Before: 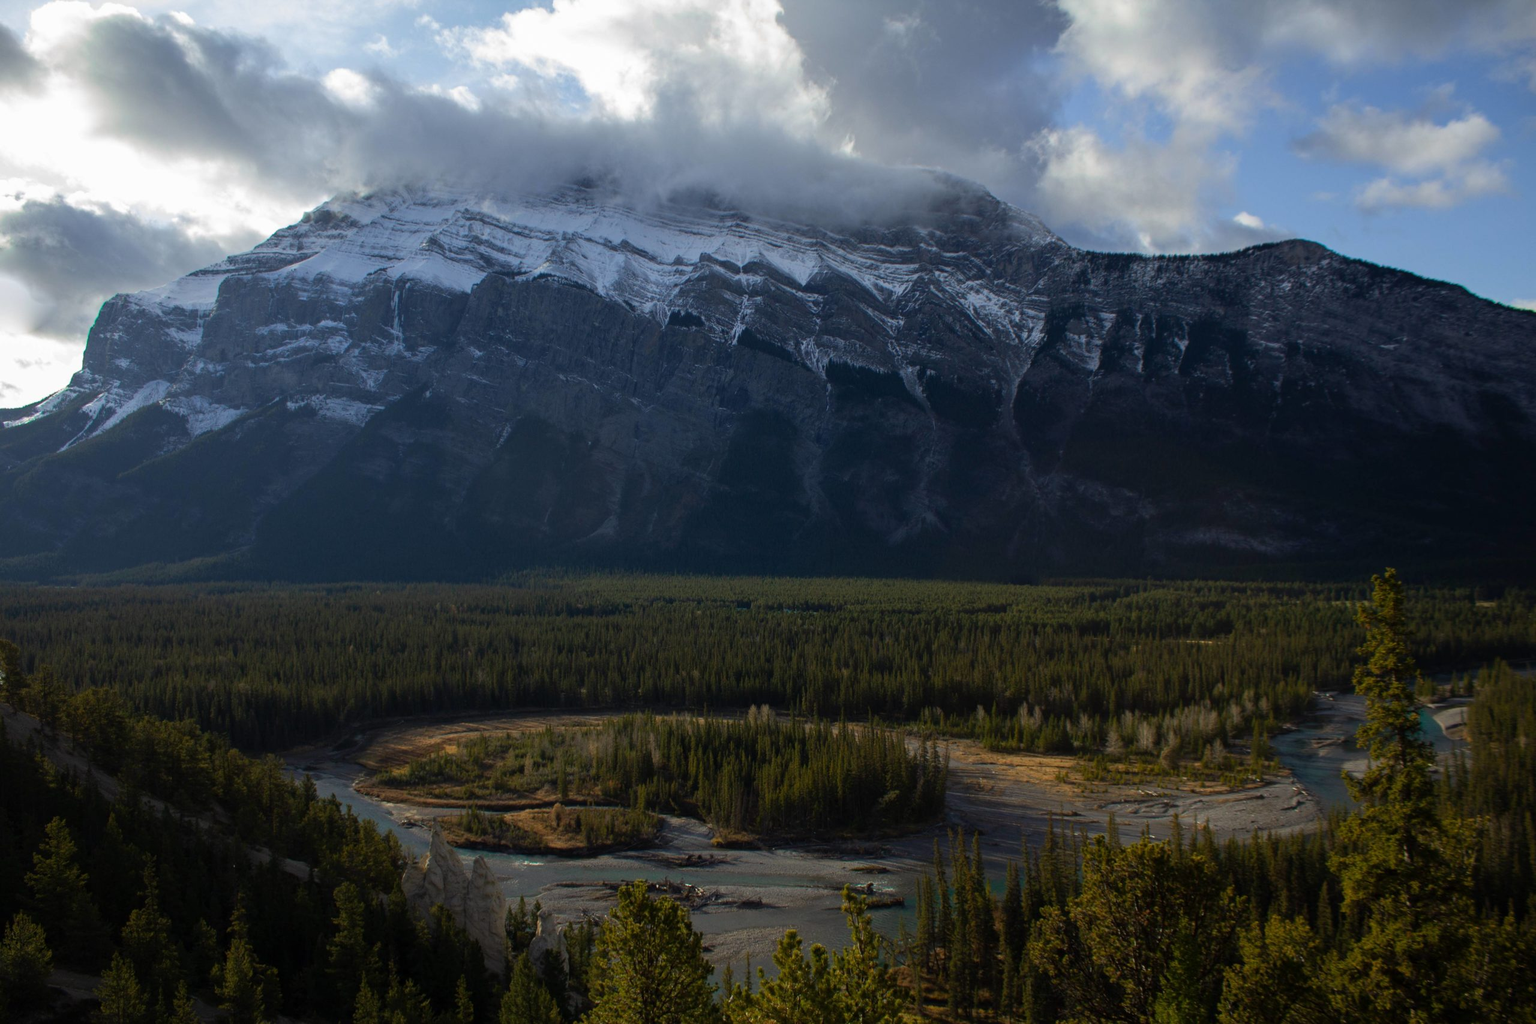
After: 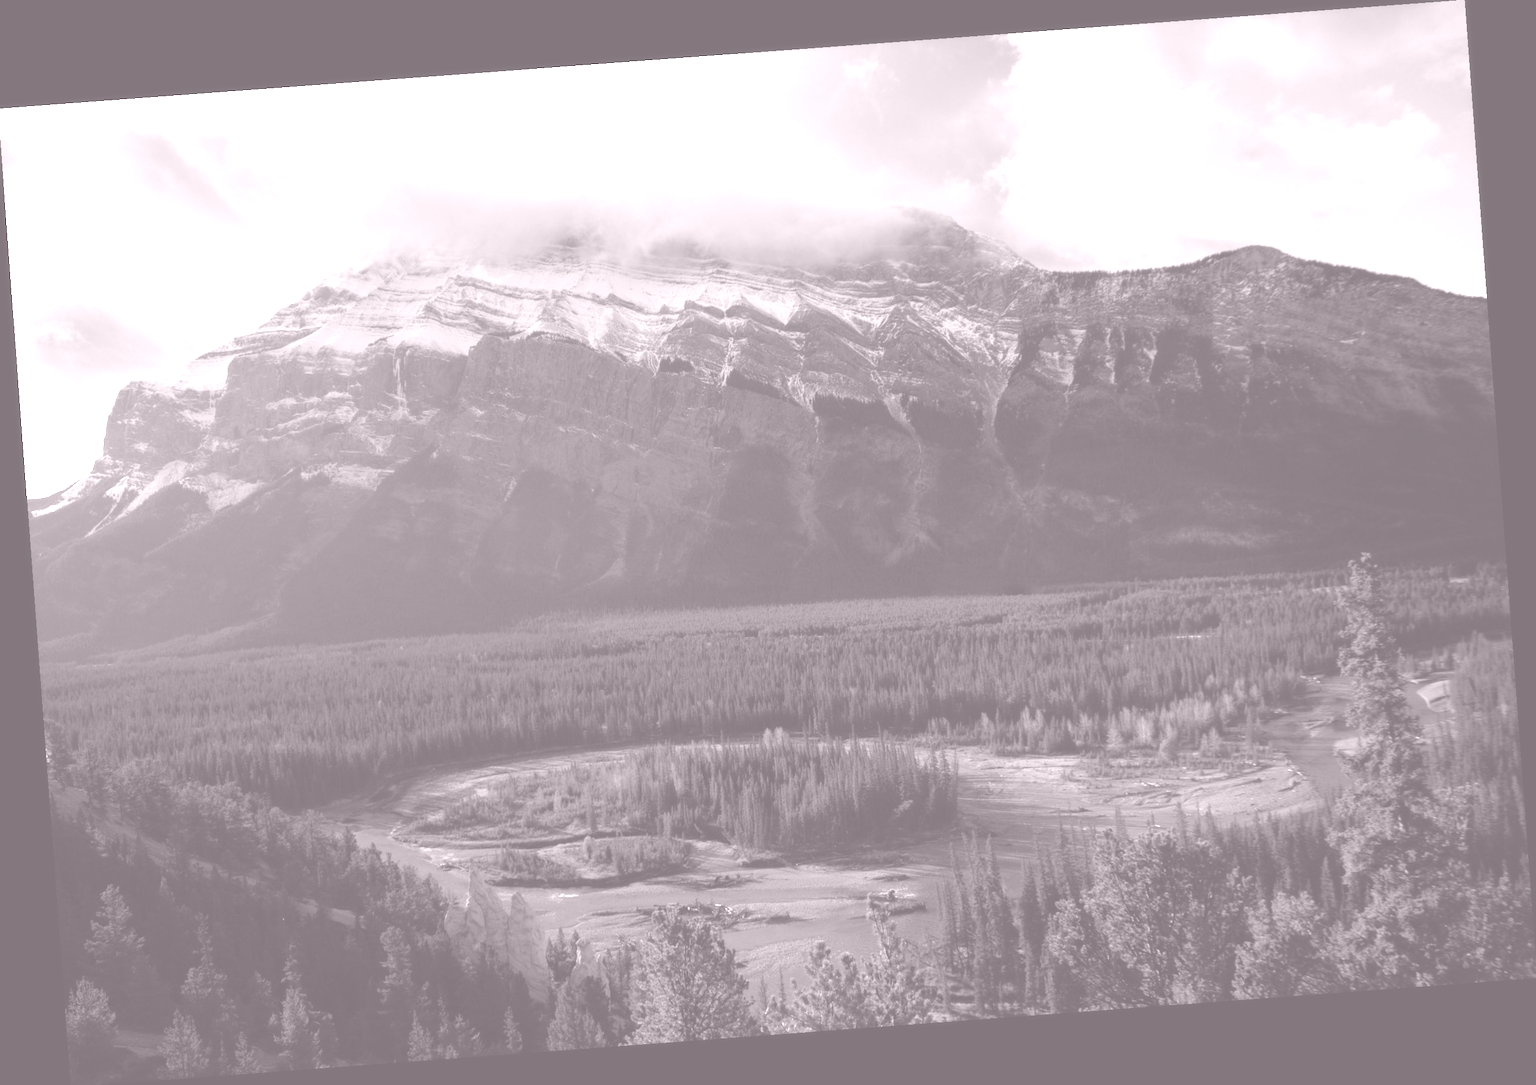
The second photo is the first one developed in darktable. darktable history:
soften: size 10%, saturation 50%, brightness 0.2 EV, mix 10%
rotate and perspective: rotation -4.25°, automatic cropping off
colorize: hue 25.2°, saturation 83%, source mix 82%, lightness 79%, version 1
color correction: highlights a* -10.77, highlights b* 9.8, saturation 1.72
crop and rotate: left 0.126%
